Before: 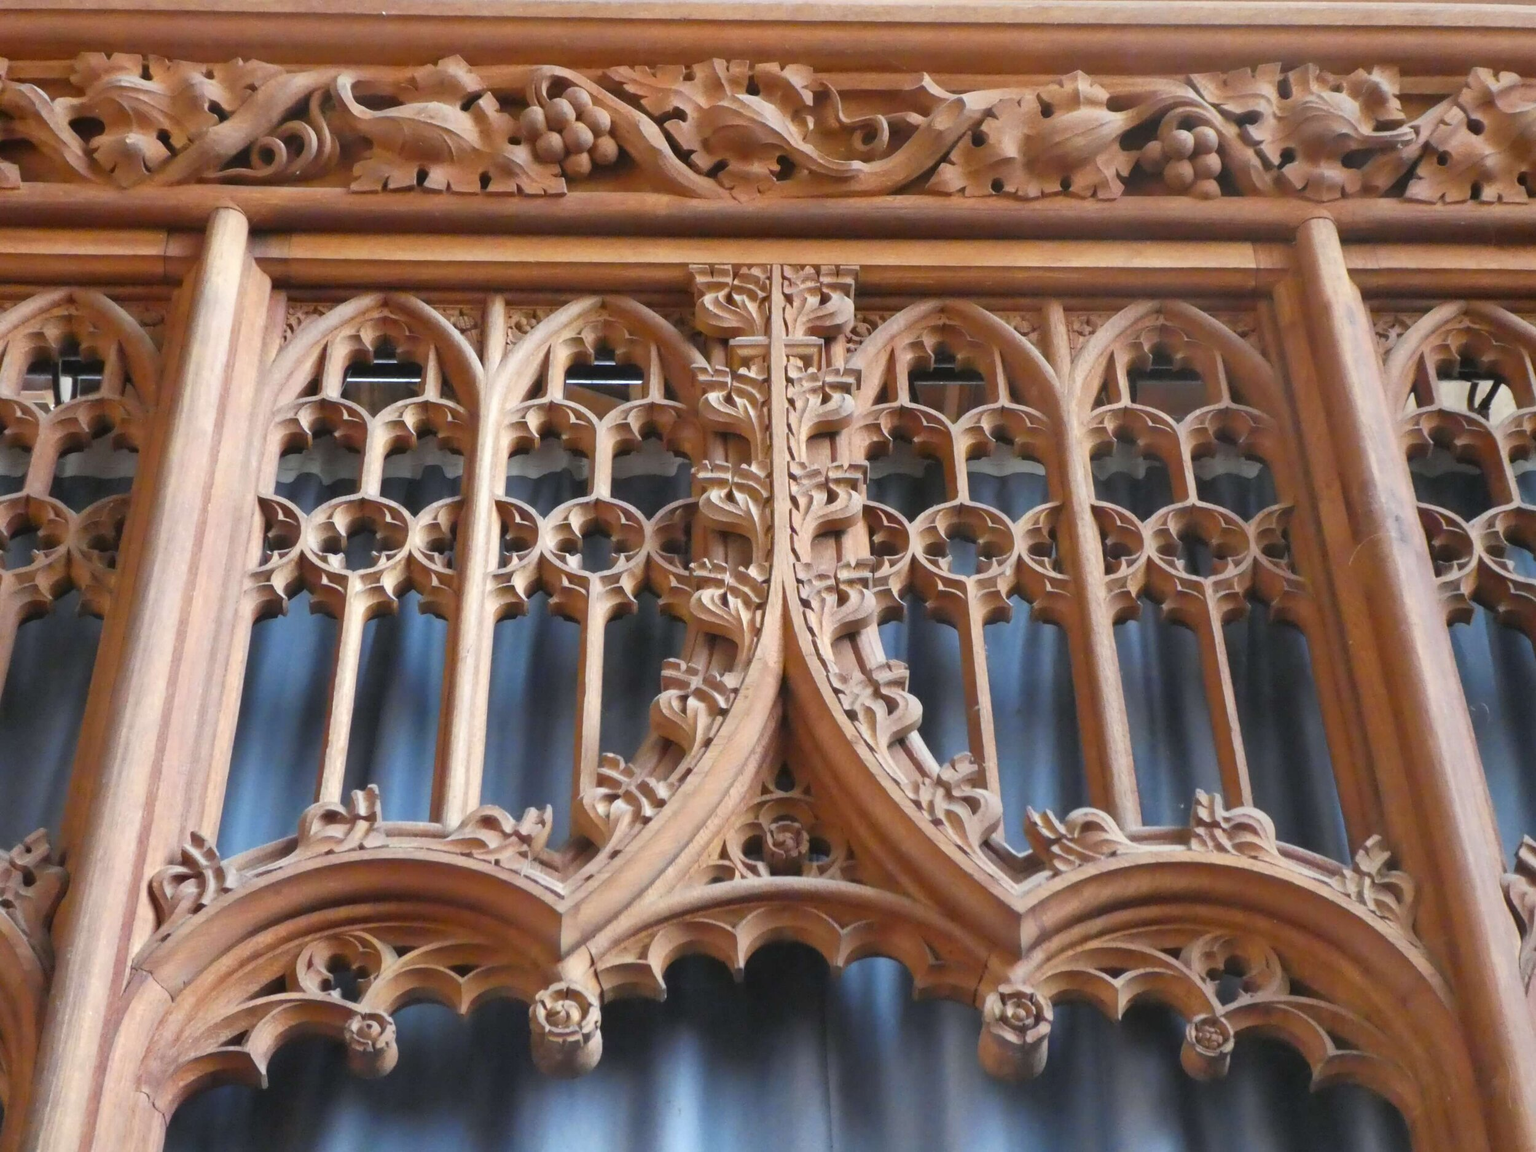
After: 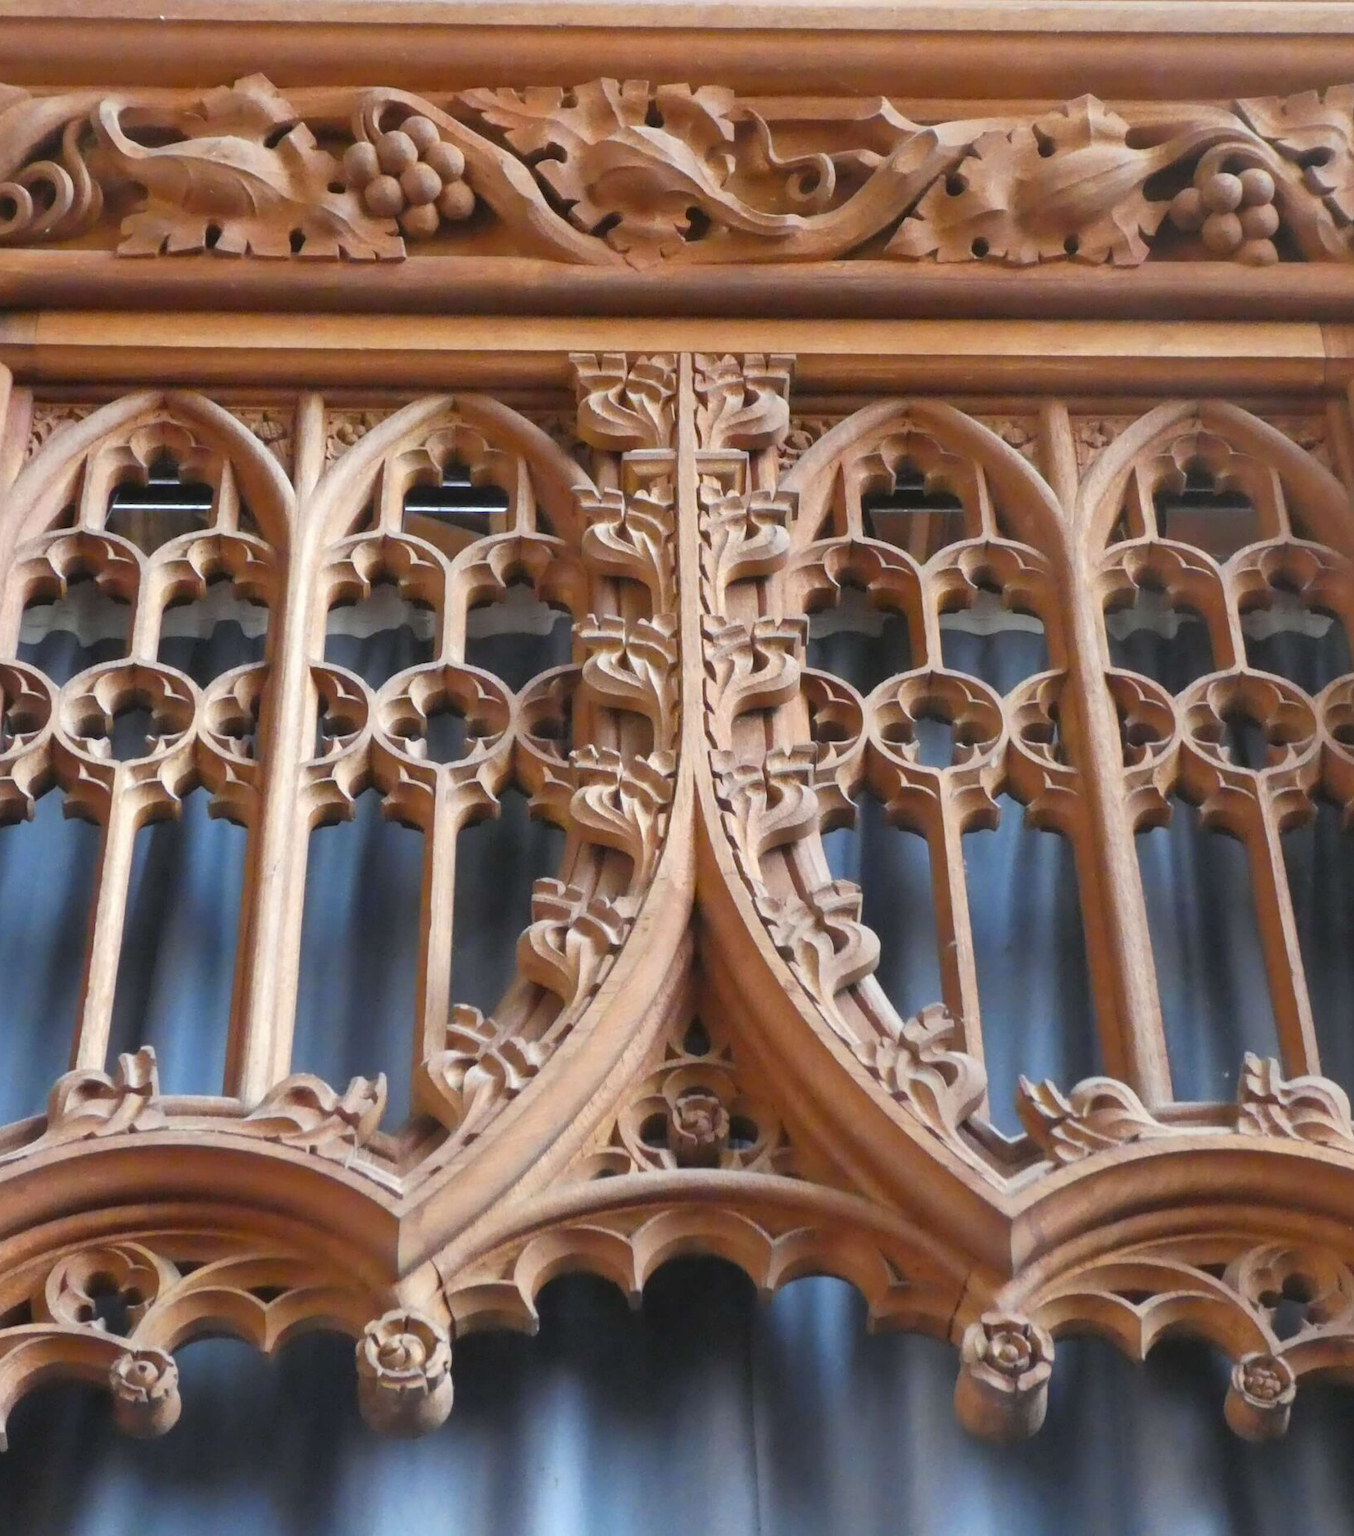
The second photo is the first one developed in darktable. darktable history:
crop: left 17.082%, right 16.767%
